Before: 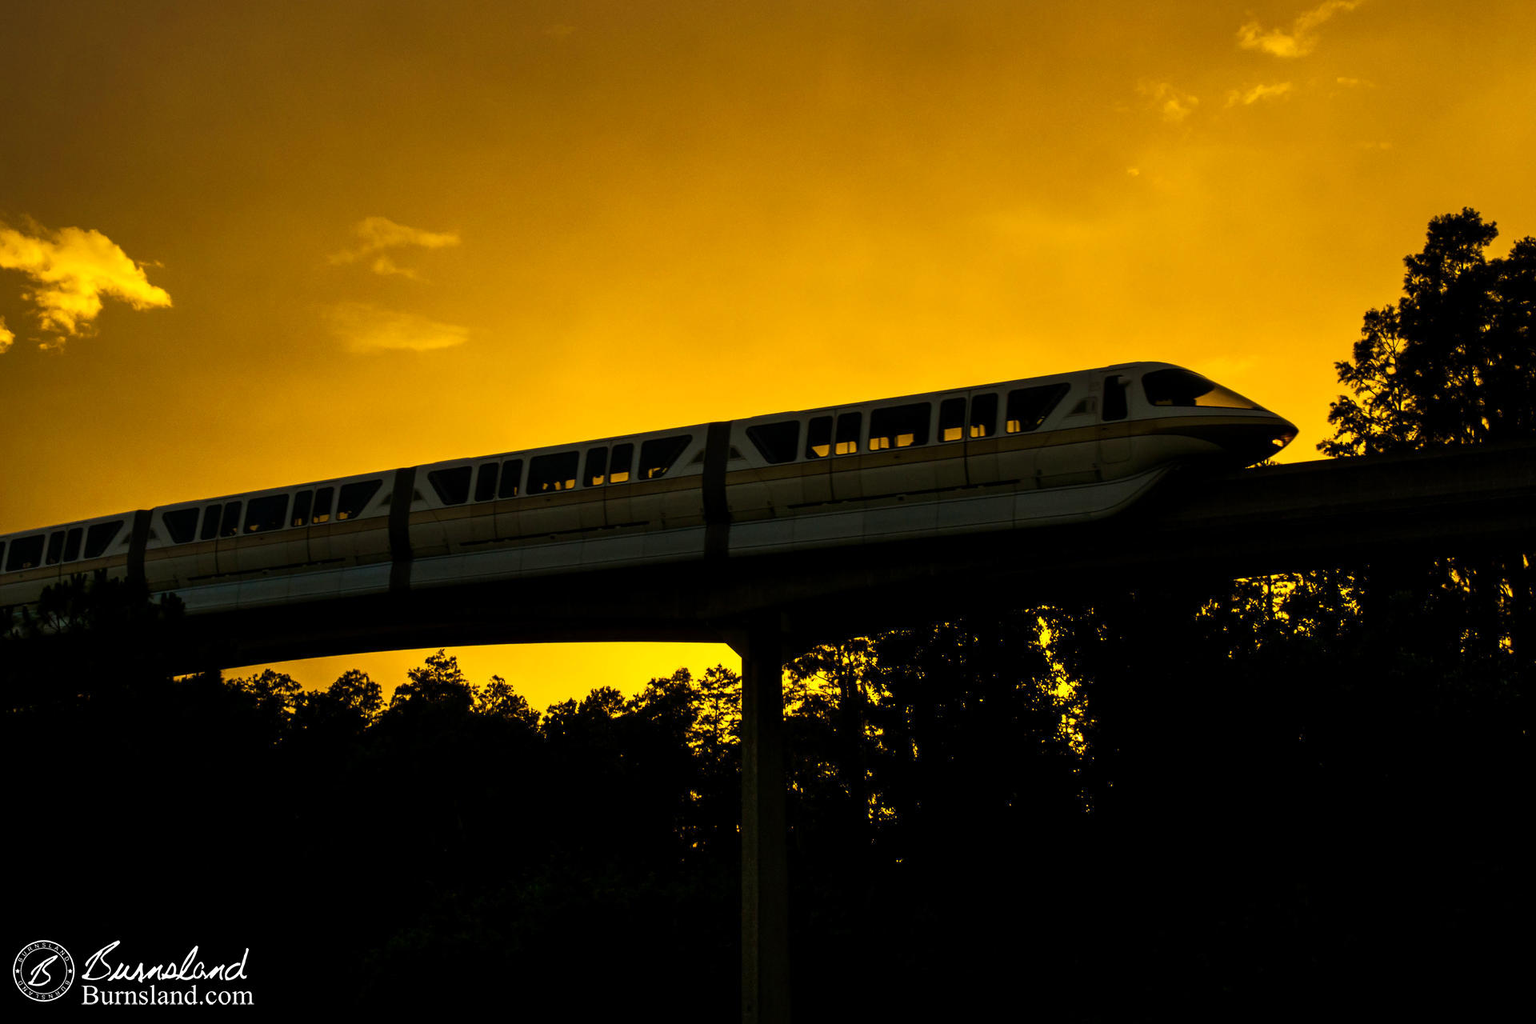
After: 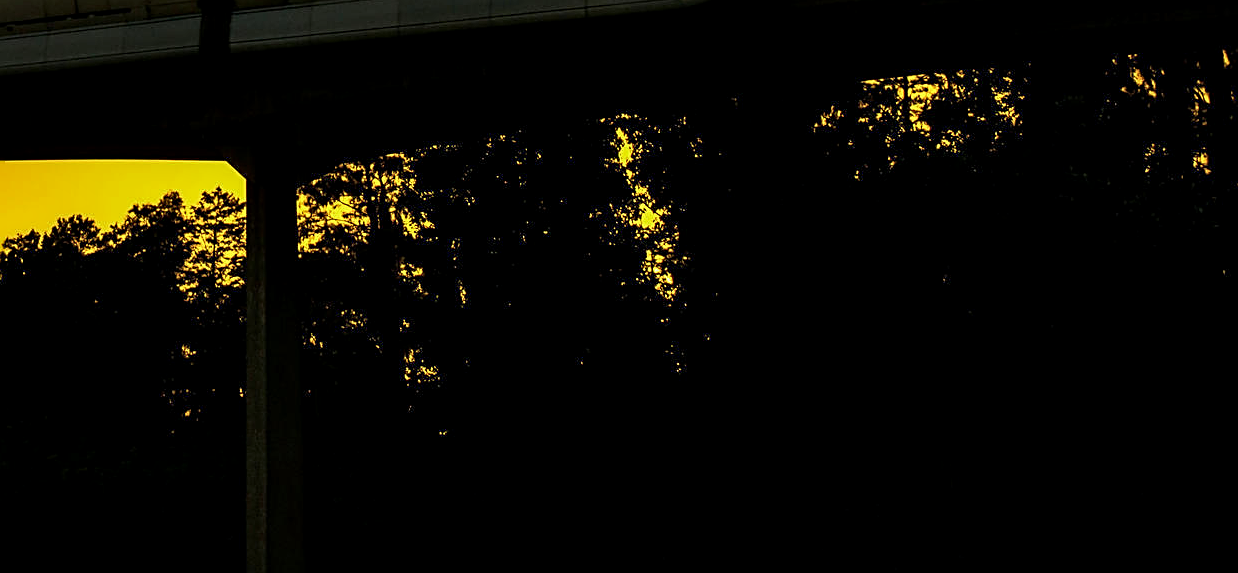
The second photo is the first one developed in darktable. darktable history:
sharpen: on, module defaults
local contrast: shadows 94%
exposure: black level correction 0.001, compensate highlight preservation false
color correction: highlights a* -0.137, highlights b* -5.91, shadows a* -0.137, shadows b* -0.137
crop and rotate: left 35.509%, top 50.238%, bottom 4.934%
